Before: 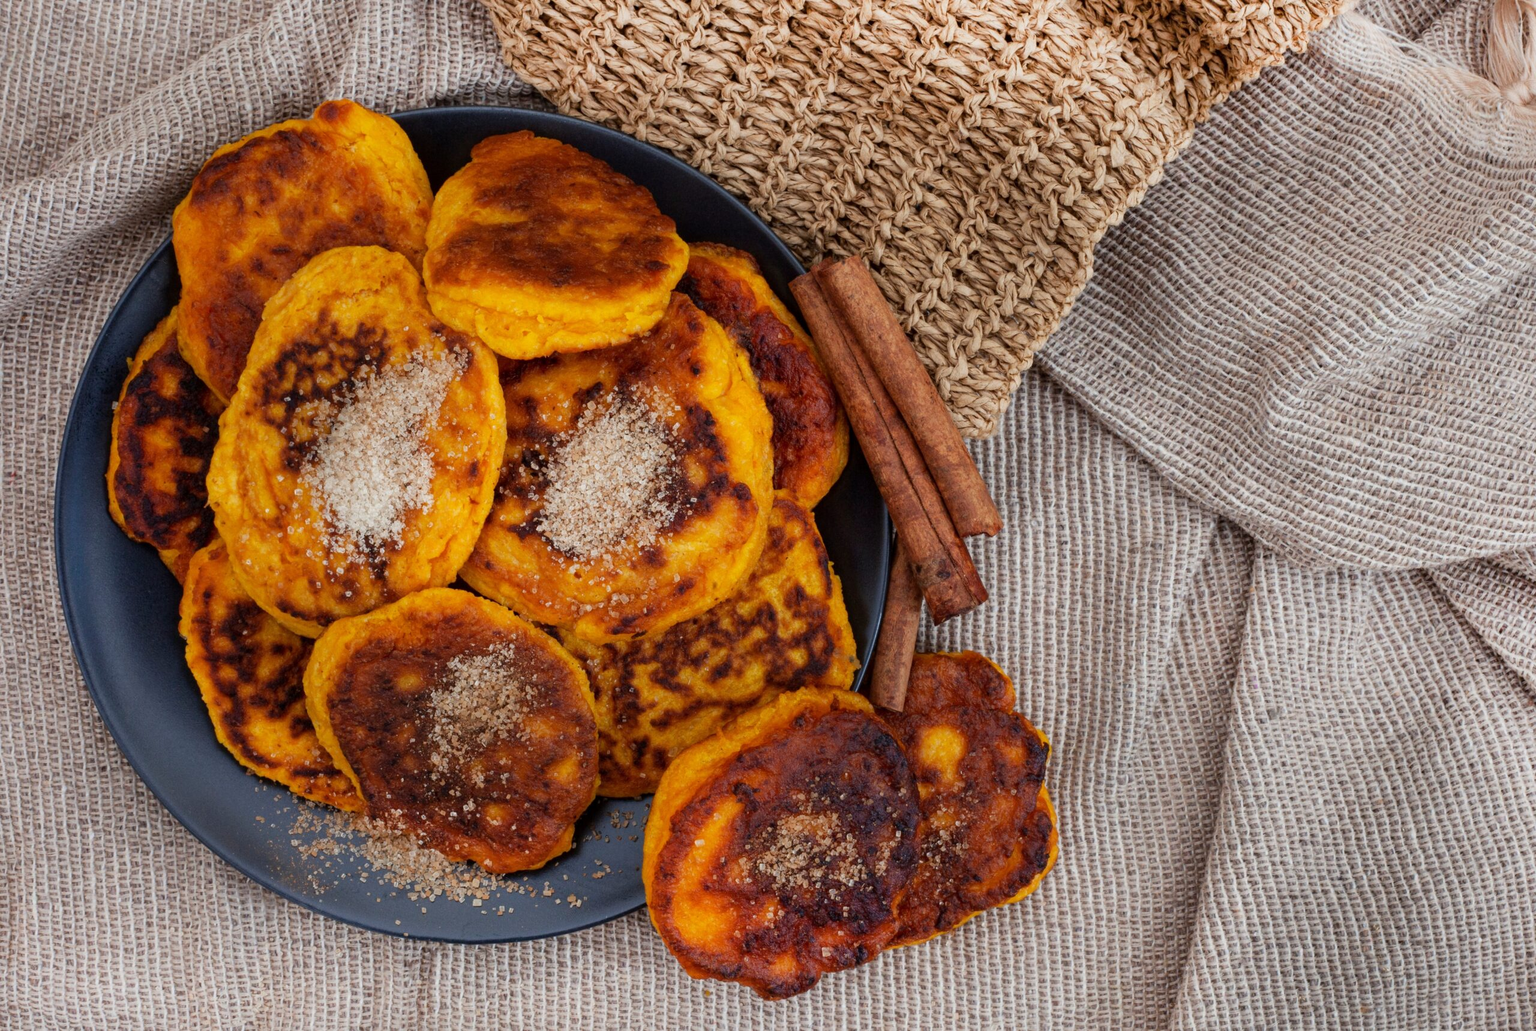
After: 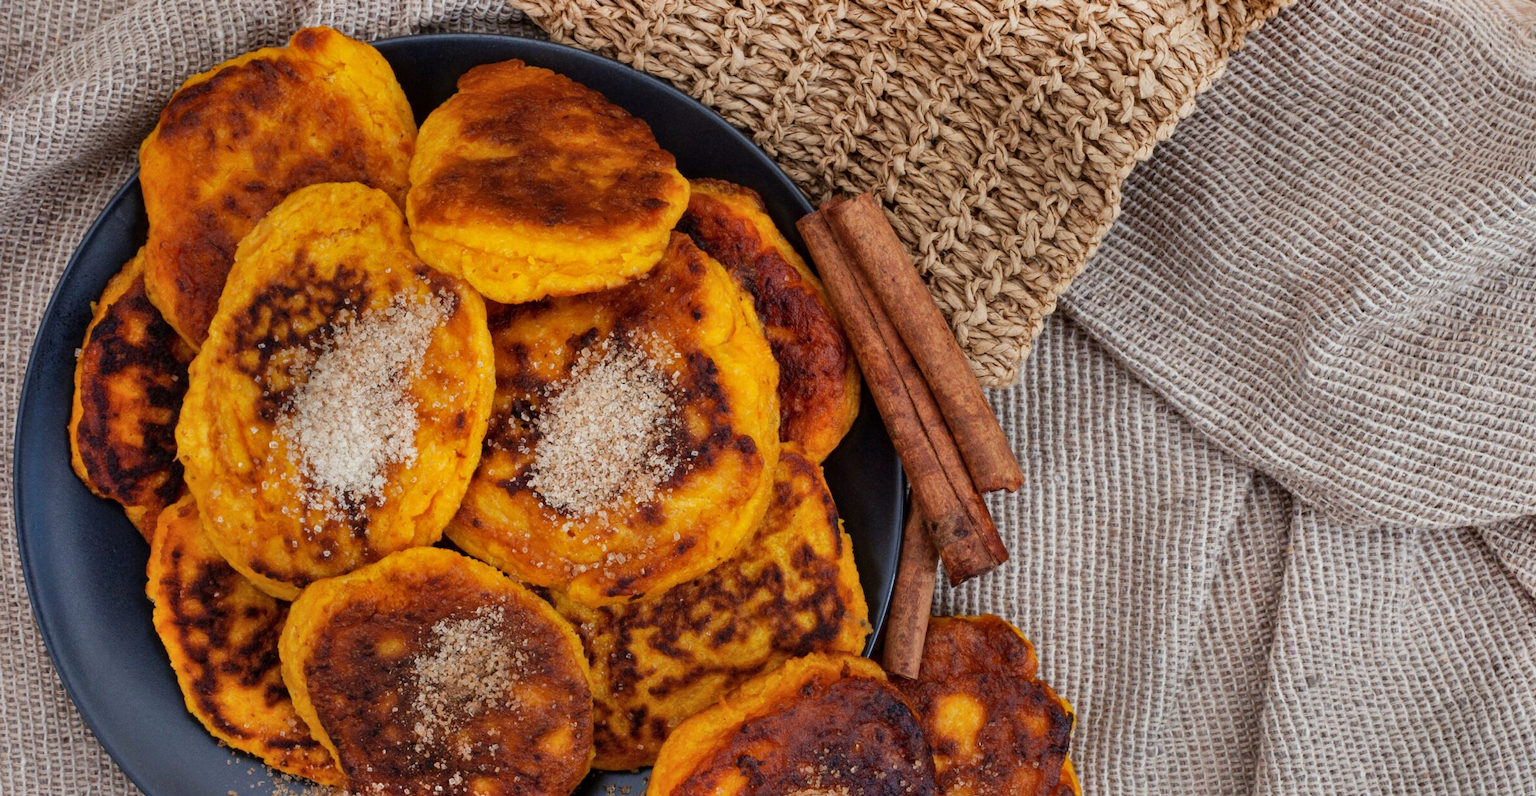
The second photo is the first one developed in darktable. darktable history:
shadows and highlights: low approximation 0.01, soften with gaussian
crop: left 2.737%, top 7.287%, right 3.421%, bottom 20.179%
